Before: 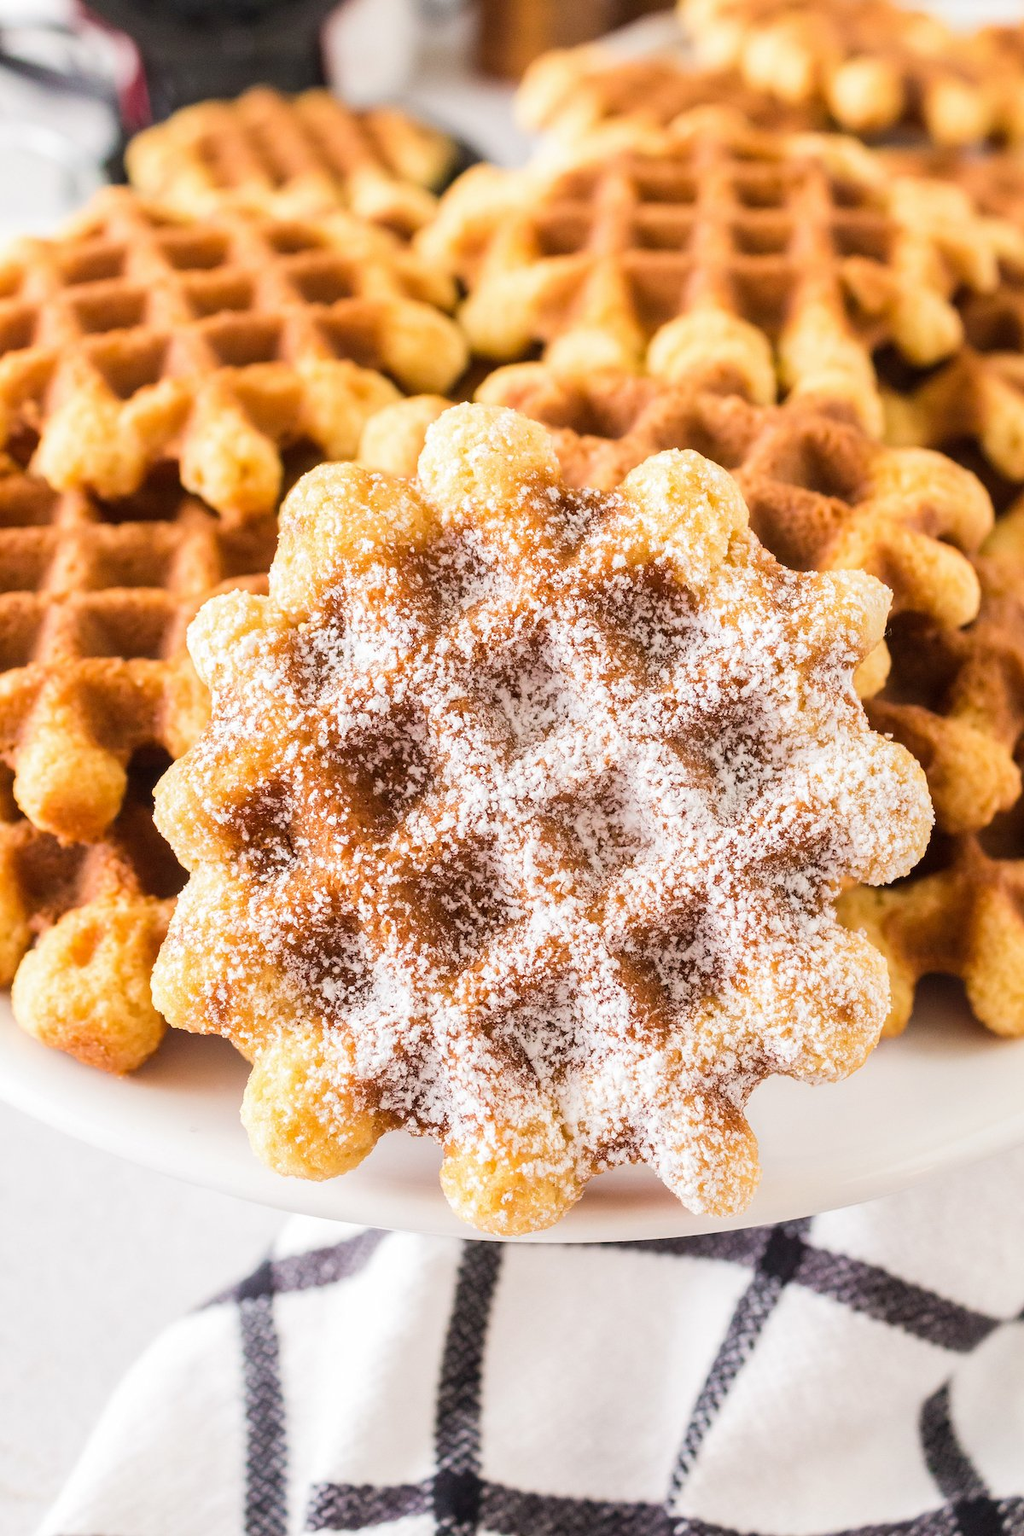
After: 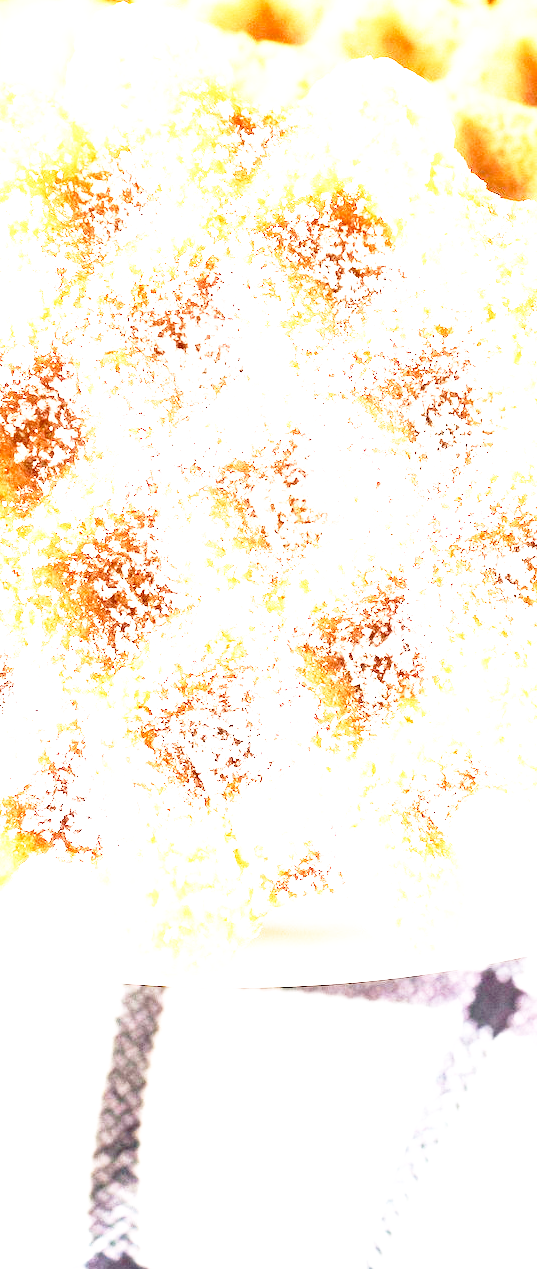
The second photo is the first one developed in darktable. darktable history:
base curve: curves: ch0 [(0, 0) (0.012, 0.01) (0.073, 0.168) (0.31, 0.711) (0.645, 0.957) (1, 1)], preserve colors none
exposure: black level correction 0, exposure 1.992 EV, compensate exposure bias true, compensate highlight preservation false
crop: left 35.277%, top 26.097%, right 19.94%, bottom 3.359%
